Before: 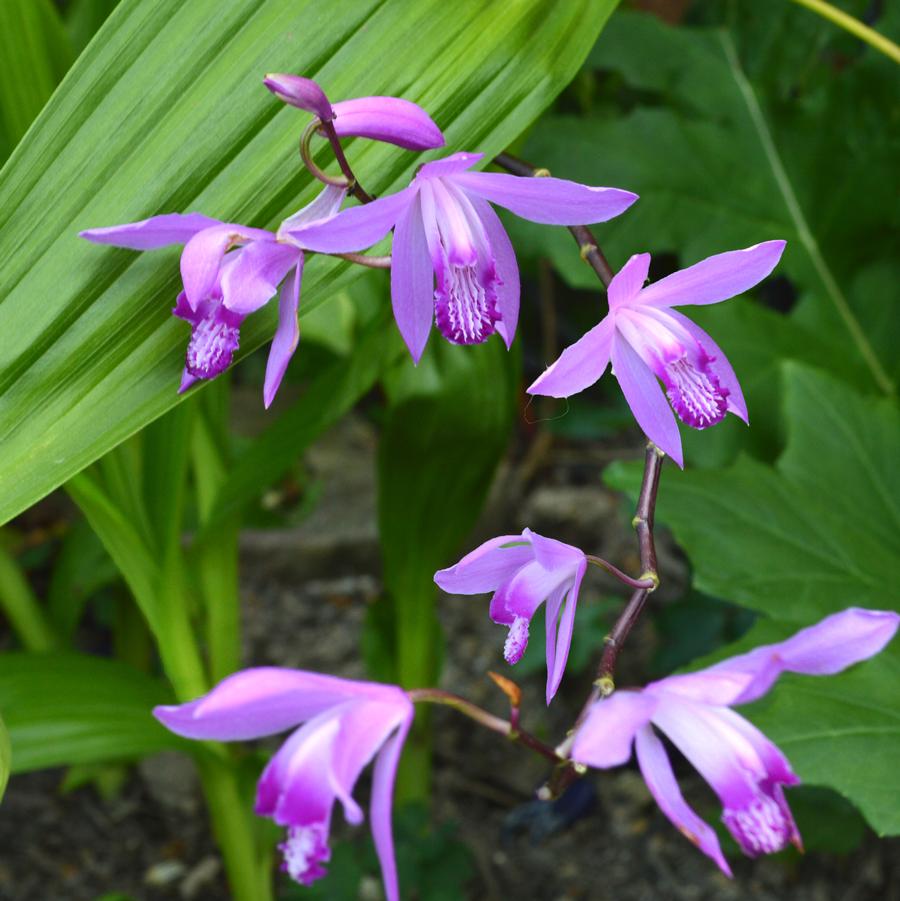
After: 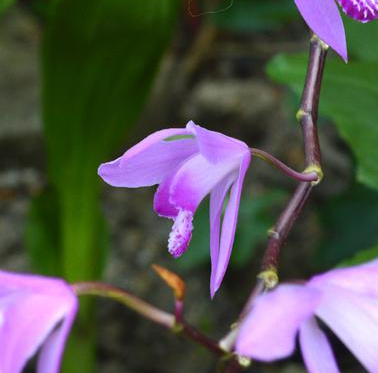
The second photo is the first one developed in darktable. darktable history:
crop: left 37.343%, top 45.22%, right 20.569%, bottom 13.377%
